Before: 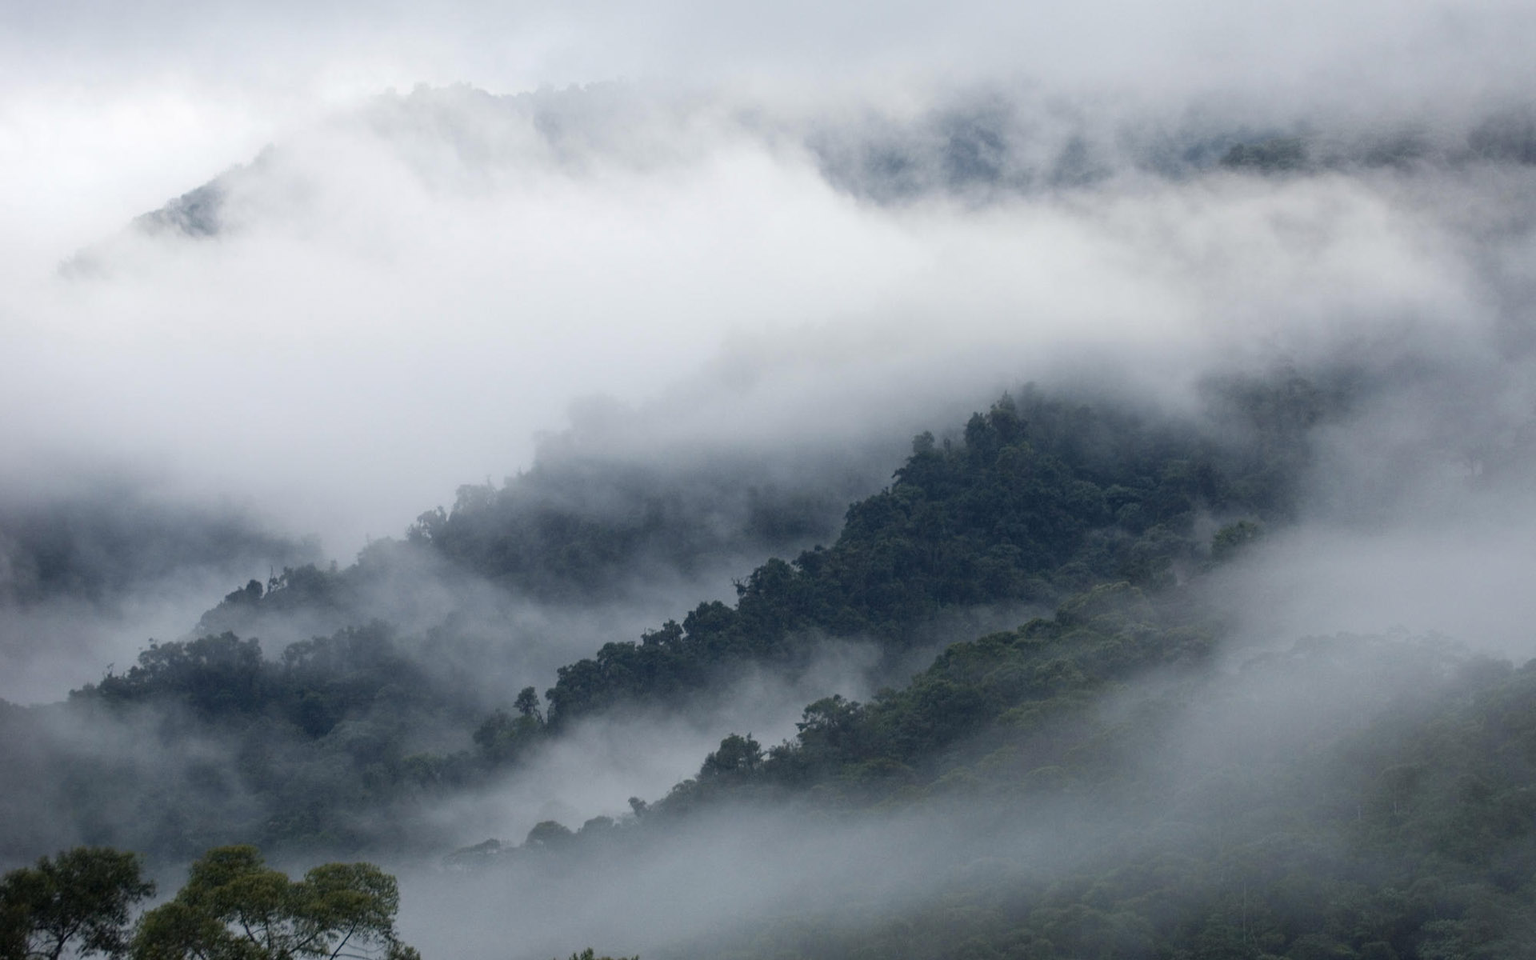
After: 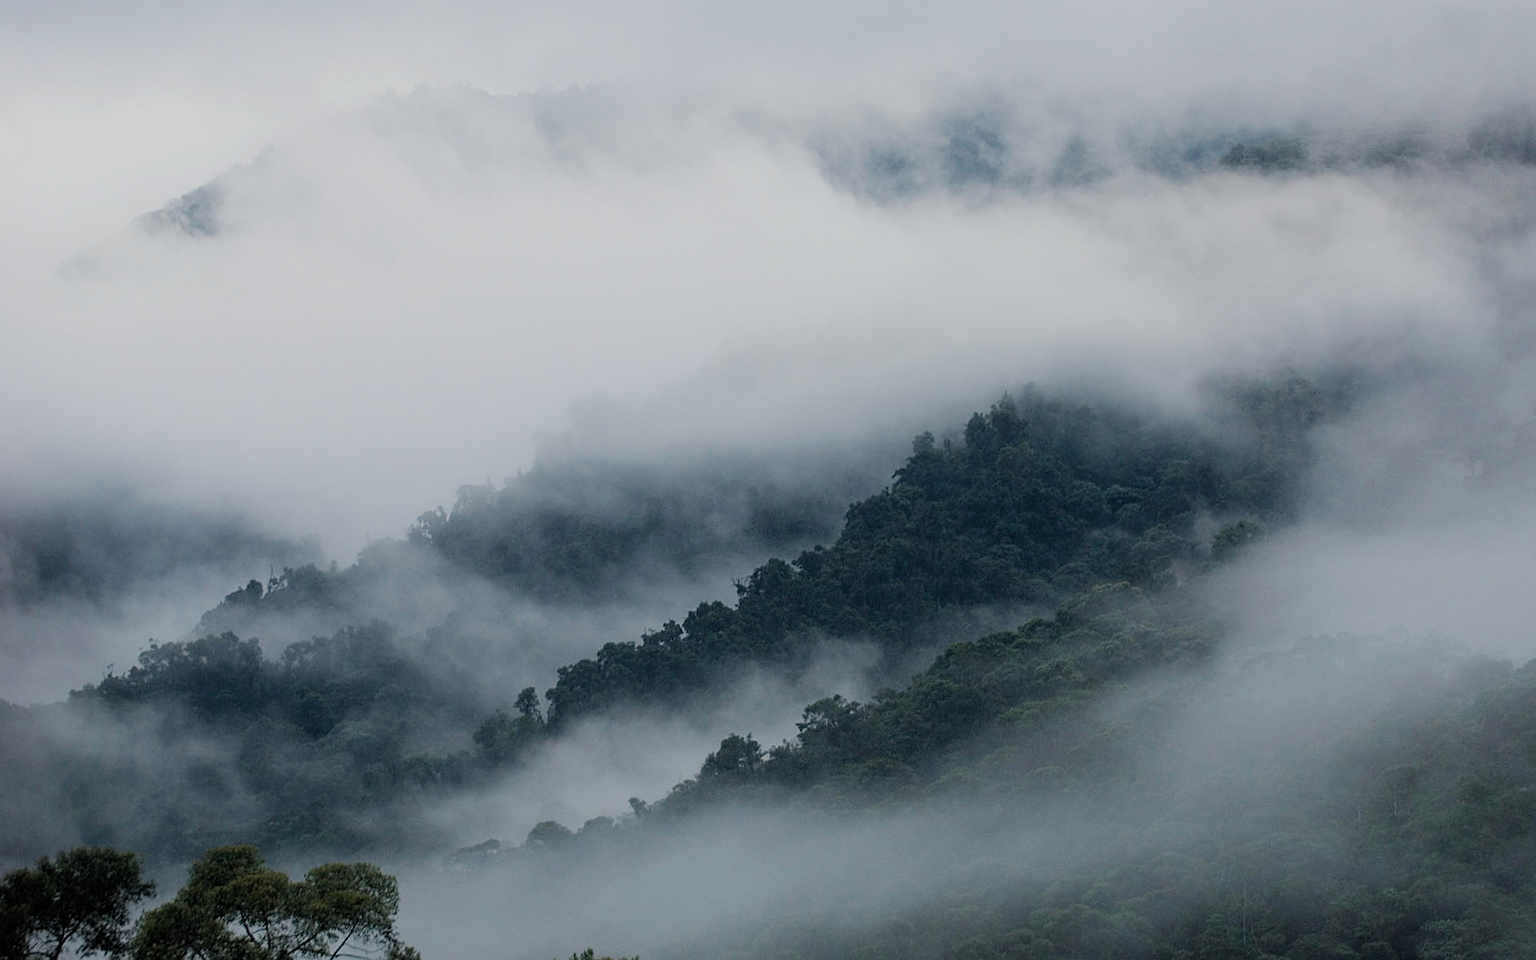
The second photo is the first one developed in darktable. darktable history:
sharpen: on, module defaults
filmic rgb: black relative exposure -7.97 EV, white relative exposure 3.84 EV, hardness 4.32, preserve chrominance RGB euclidean norm, color science v5 (2021), contrast in shadows safe, contrast in highlights safe
